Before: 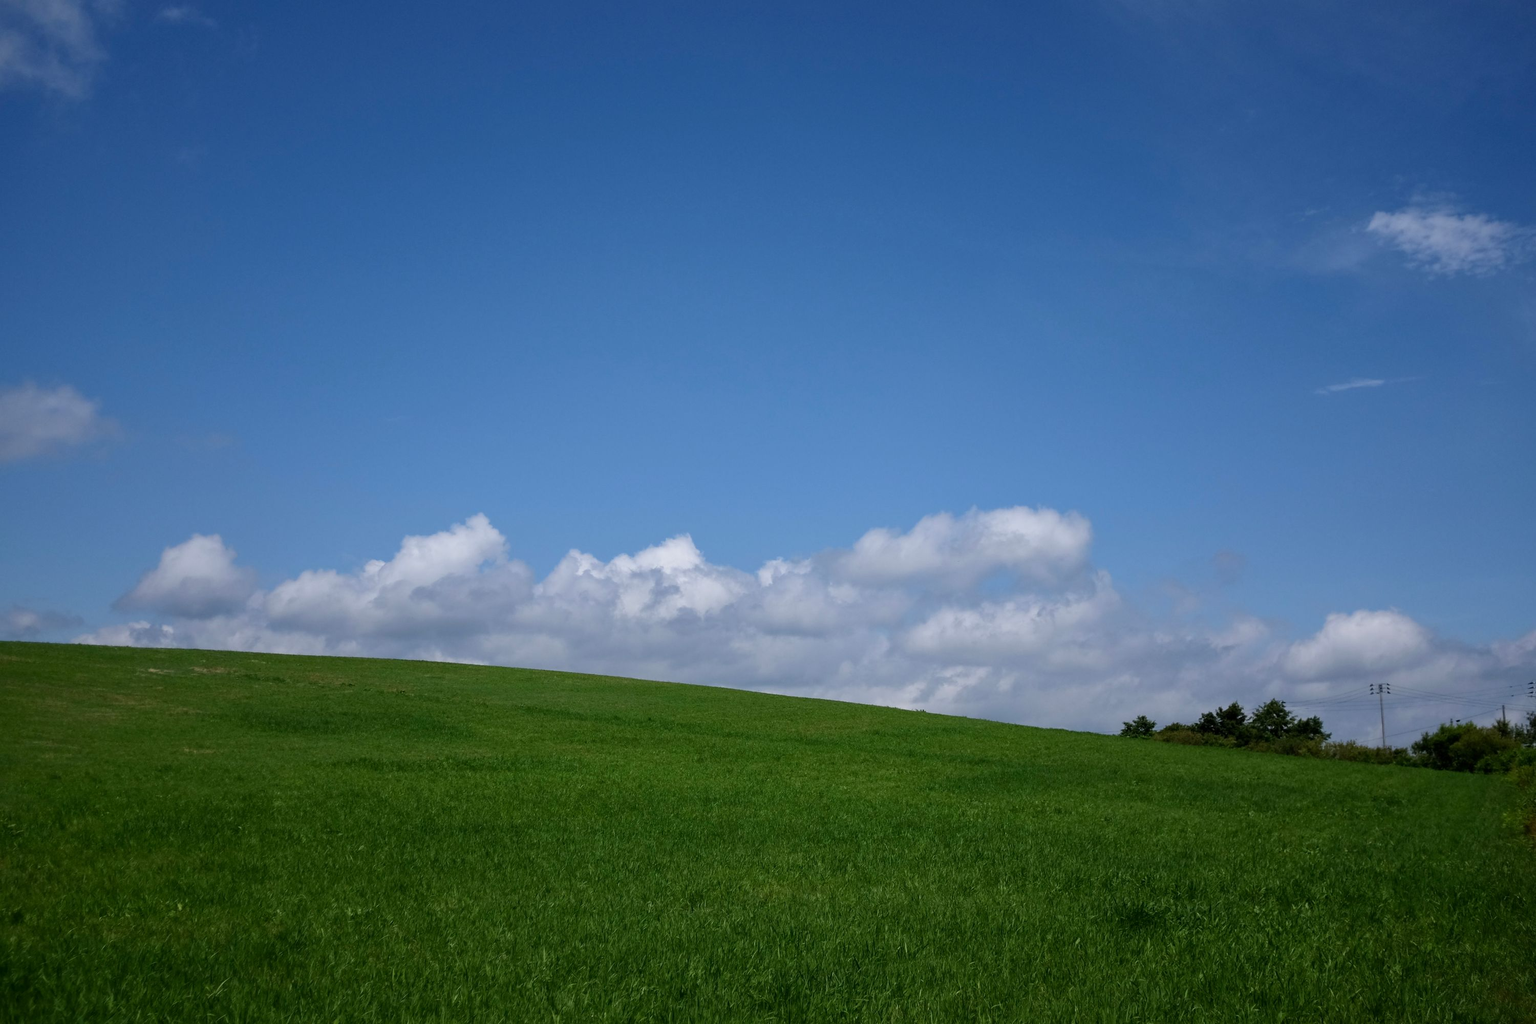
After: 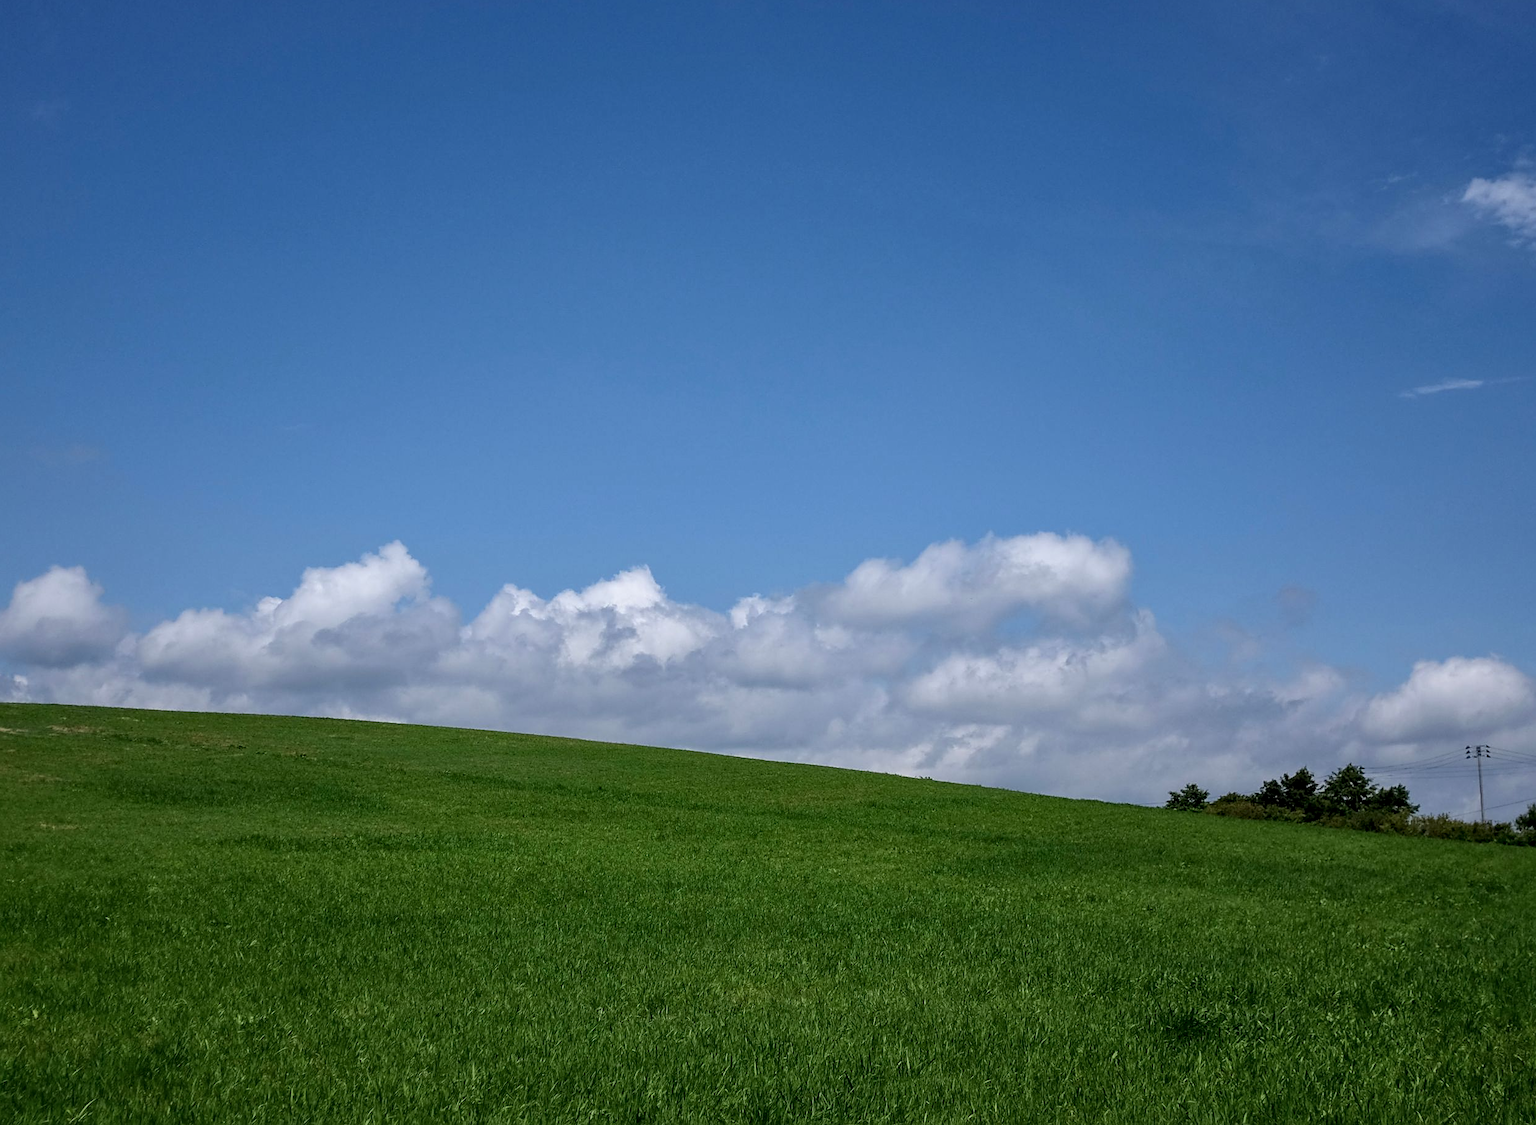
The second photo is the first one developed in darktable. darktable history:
crop: left 9.822%, top 6.244%, right 6.958%, bottom 2.262%
sharpen: on, module defaults
local contrast: on, module defaults
shadows and highlights: shadows 37.07, highlights -27.25, soften with gaussian
